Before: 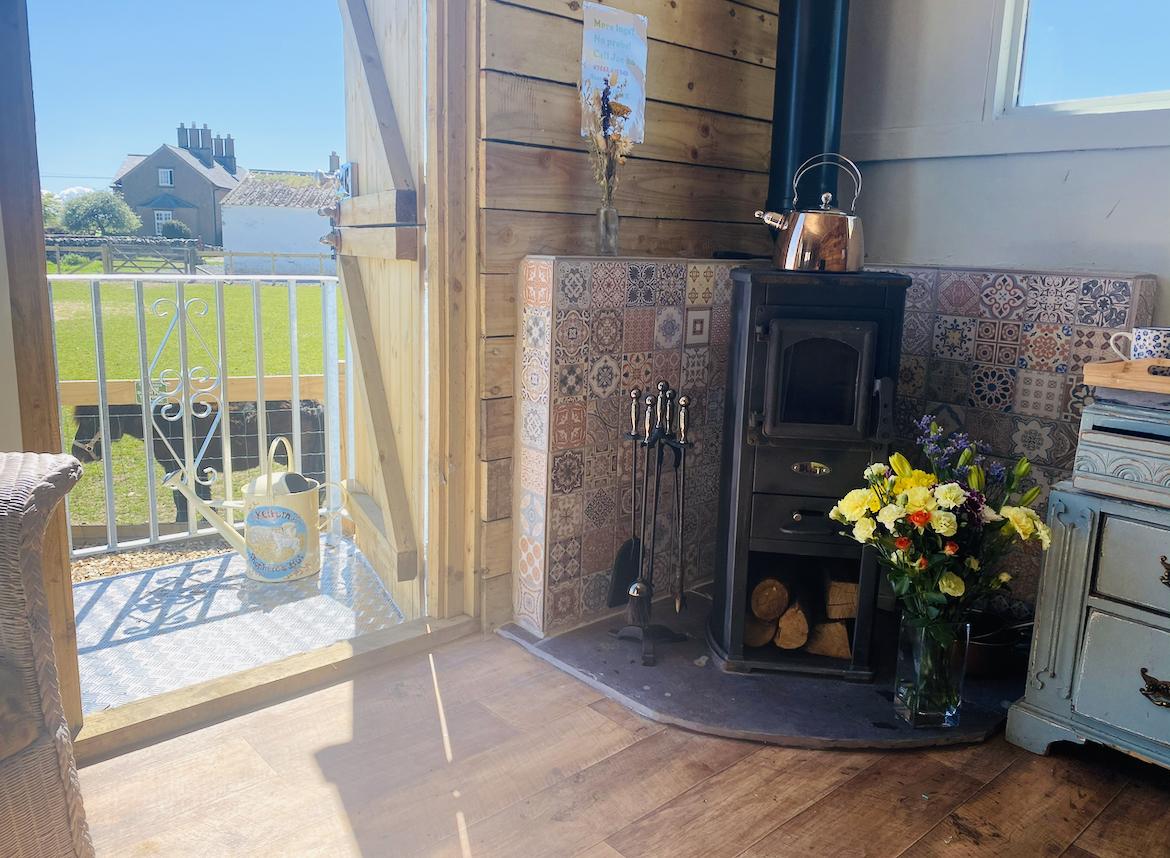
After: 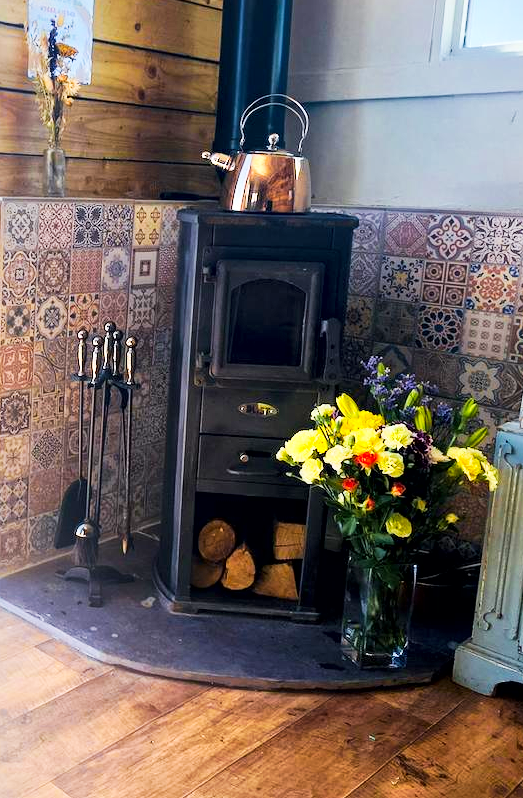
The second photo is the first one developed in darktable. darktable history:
local contrast: mode bilateral grid, contrast 25, coarseness 60, detail 151%, midtone range 0.2
tone curve: curves: ch0 [(0, 0) (0.055, 0.057) (0.258, 0.307) (0.434, 0.543) (0.517, 0.657) (0.745, 0.874) (1, 1)]; ch1 [(0, 0) (0.346, 0.307) (0.418, 0.383) (0.46, 0.439) (0.482, 0.493) (0.502, 0.503) (0.517, 0.514) (0.55, 0.561) (0.588, 0.603) (0.646, 0.688) (1, 1)]; ch2 [(0, 0) (0.346, 0.34) (0.431, 0.45) (0.485, 0.499) (0.5, 0.503) (0.527, 0.525) (0.545, 0.562) (0.679, 0.706) (1, 1)], preserve colors none
crop: left 47.273%, top 6.927%, right 8.003%
exposure: exposure 0.014 EV, compensate highlight preservation false
velvia: on, module defaults
color zones: curves: ch0 [(0.224, 0.526) (0.75, 0.5)]; ch1 [(0.055, 0.526) (0.224, 0.761) (0.377, 0.526) (0.75, 0.5)]
